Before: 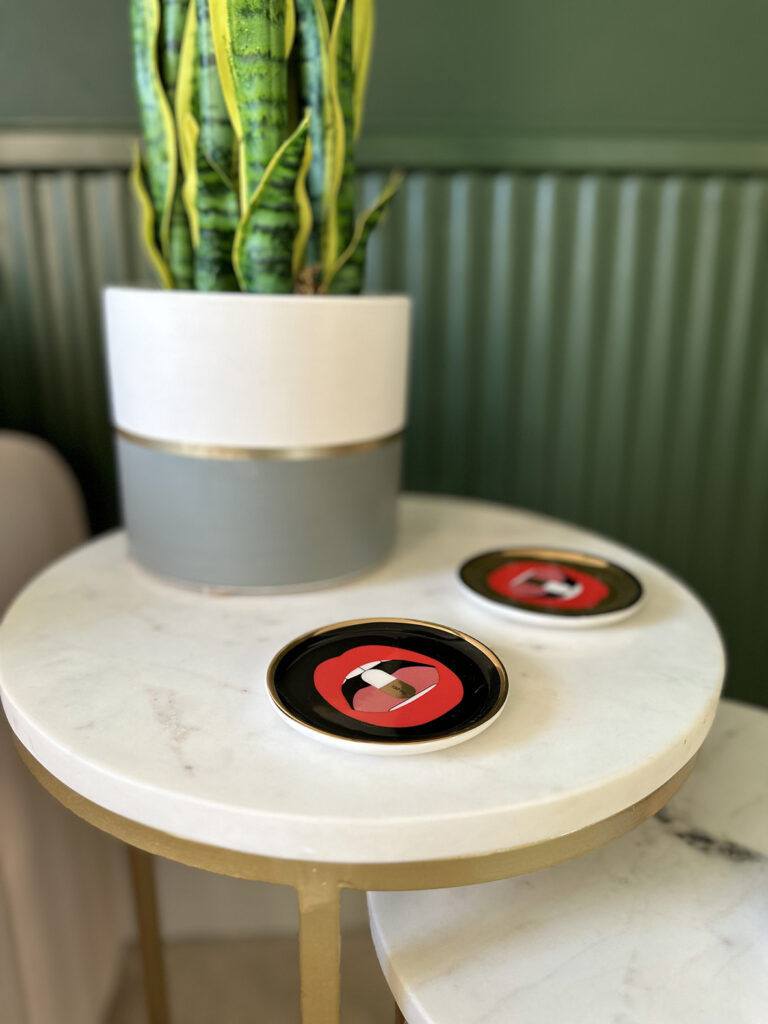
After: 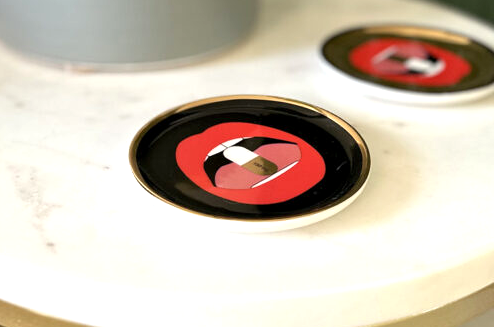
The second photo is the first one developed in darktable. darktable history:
exposure: black level correction 0.001, exposure 0.5 EV, compensate exposure bias true, compensate highlight preservation false
crop: left 18.091%, top 51.13%, right 17.525%, bottom 16.85%
